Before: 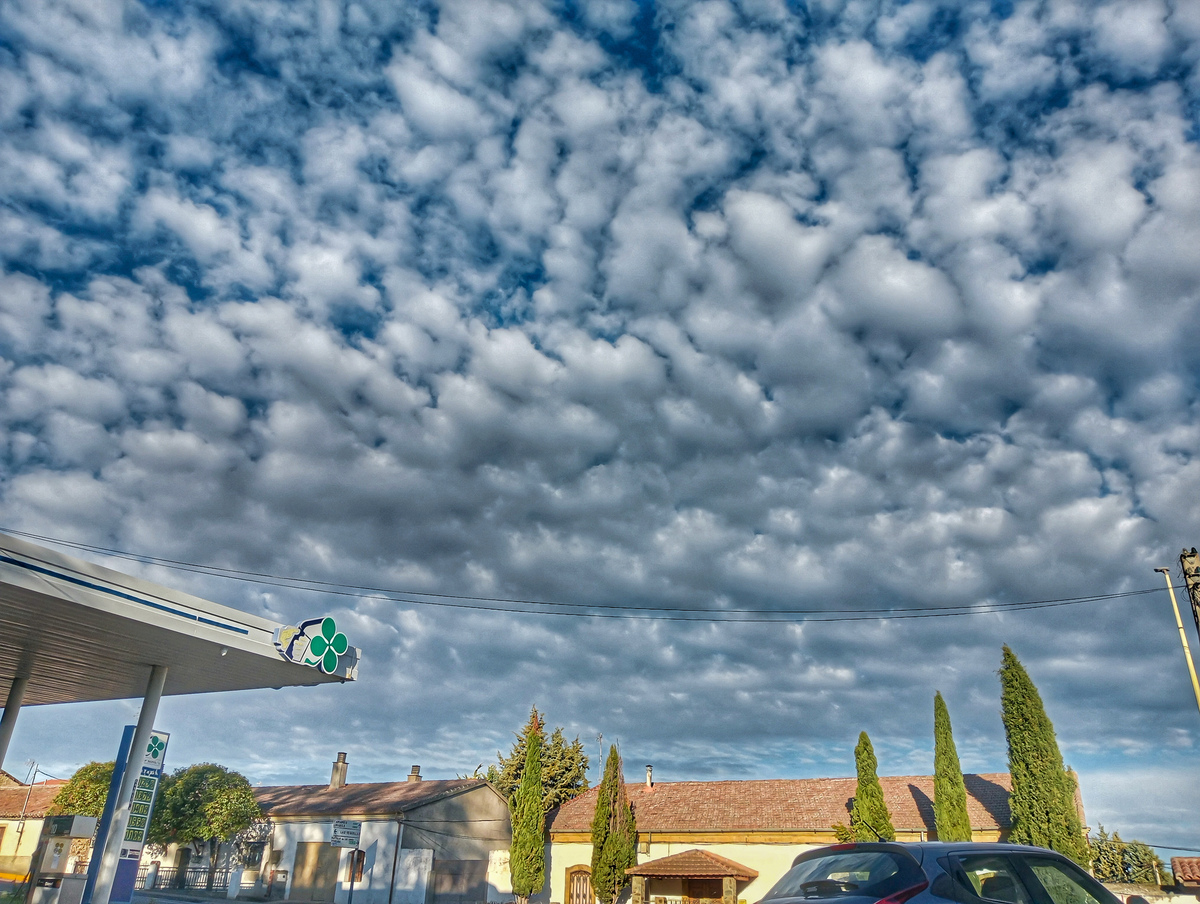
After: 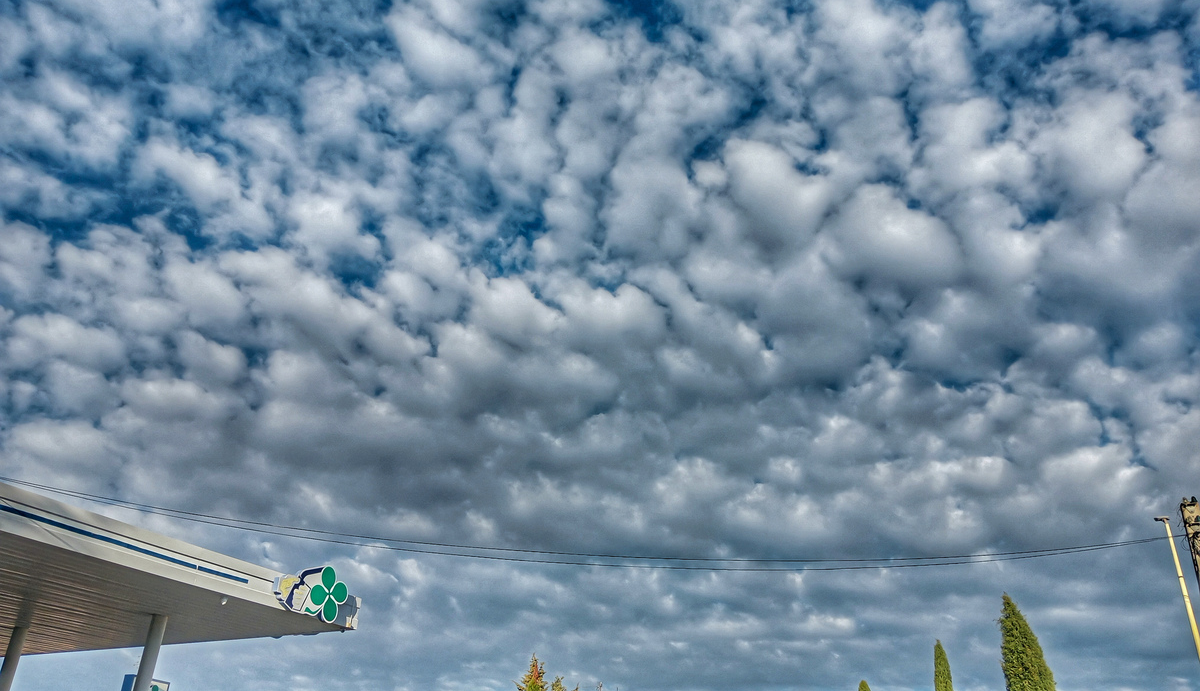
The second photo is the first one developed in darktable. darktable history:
crop: top 5.691%, bottom 17.77%
